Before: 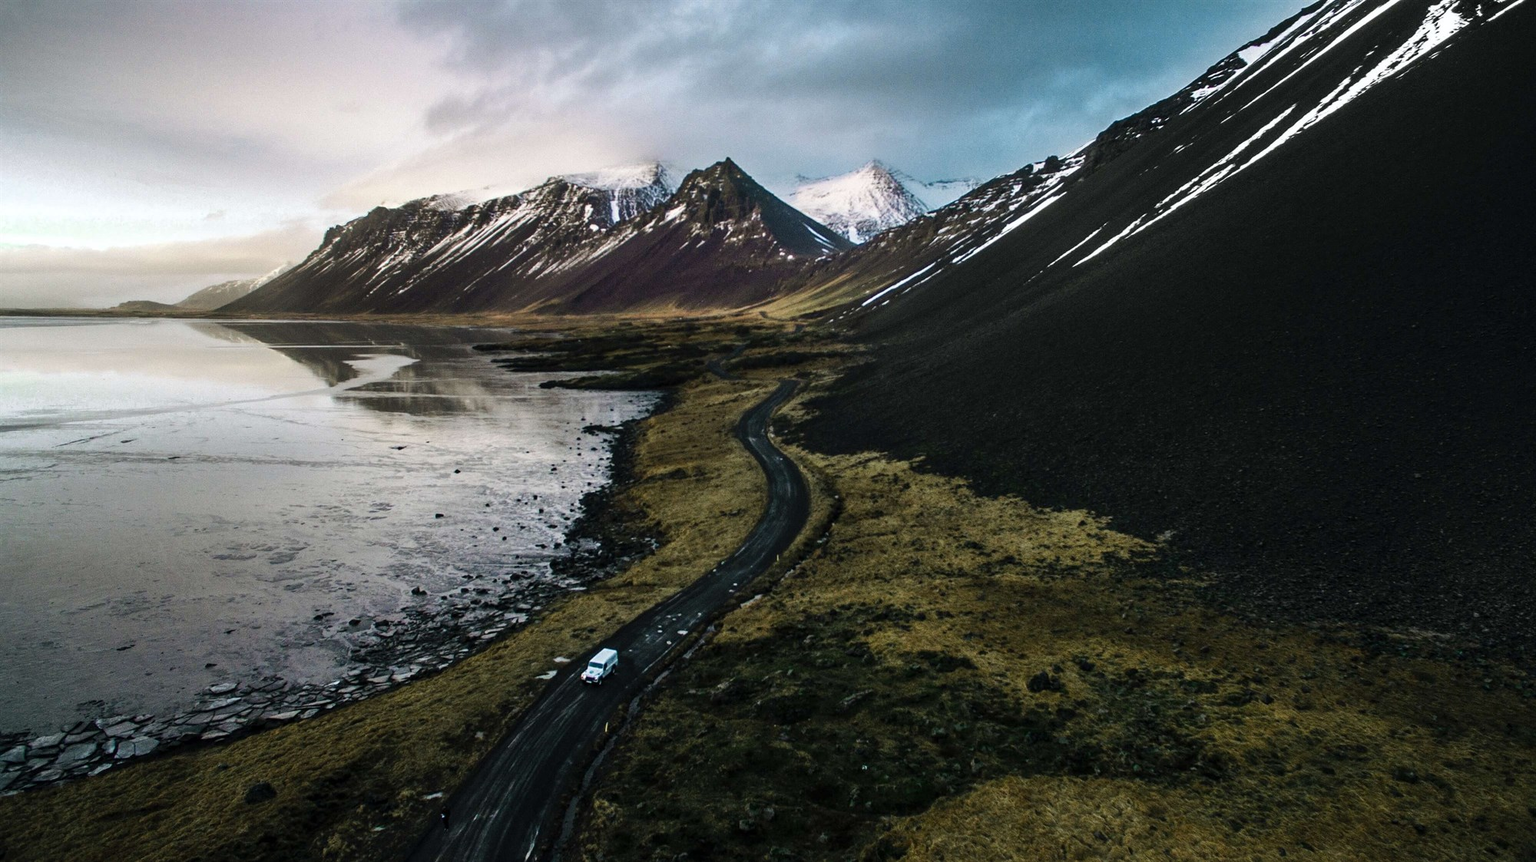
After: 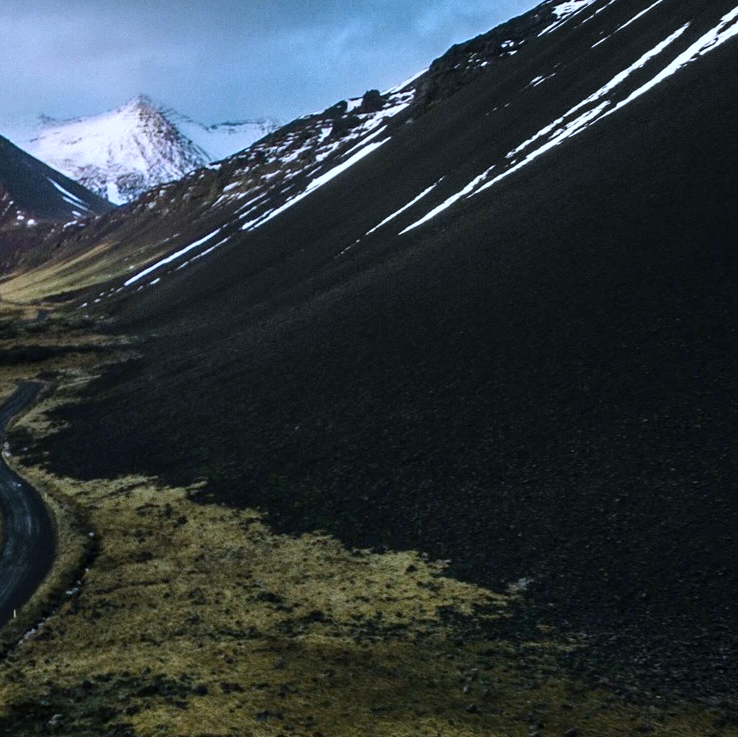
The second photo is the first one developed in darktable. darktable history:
white balance: red 0.948, green 1.02, blue 1.176
crop and rotate: left 49.936%, top 10.094%, right 13.136%, bottom 24.256%
